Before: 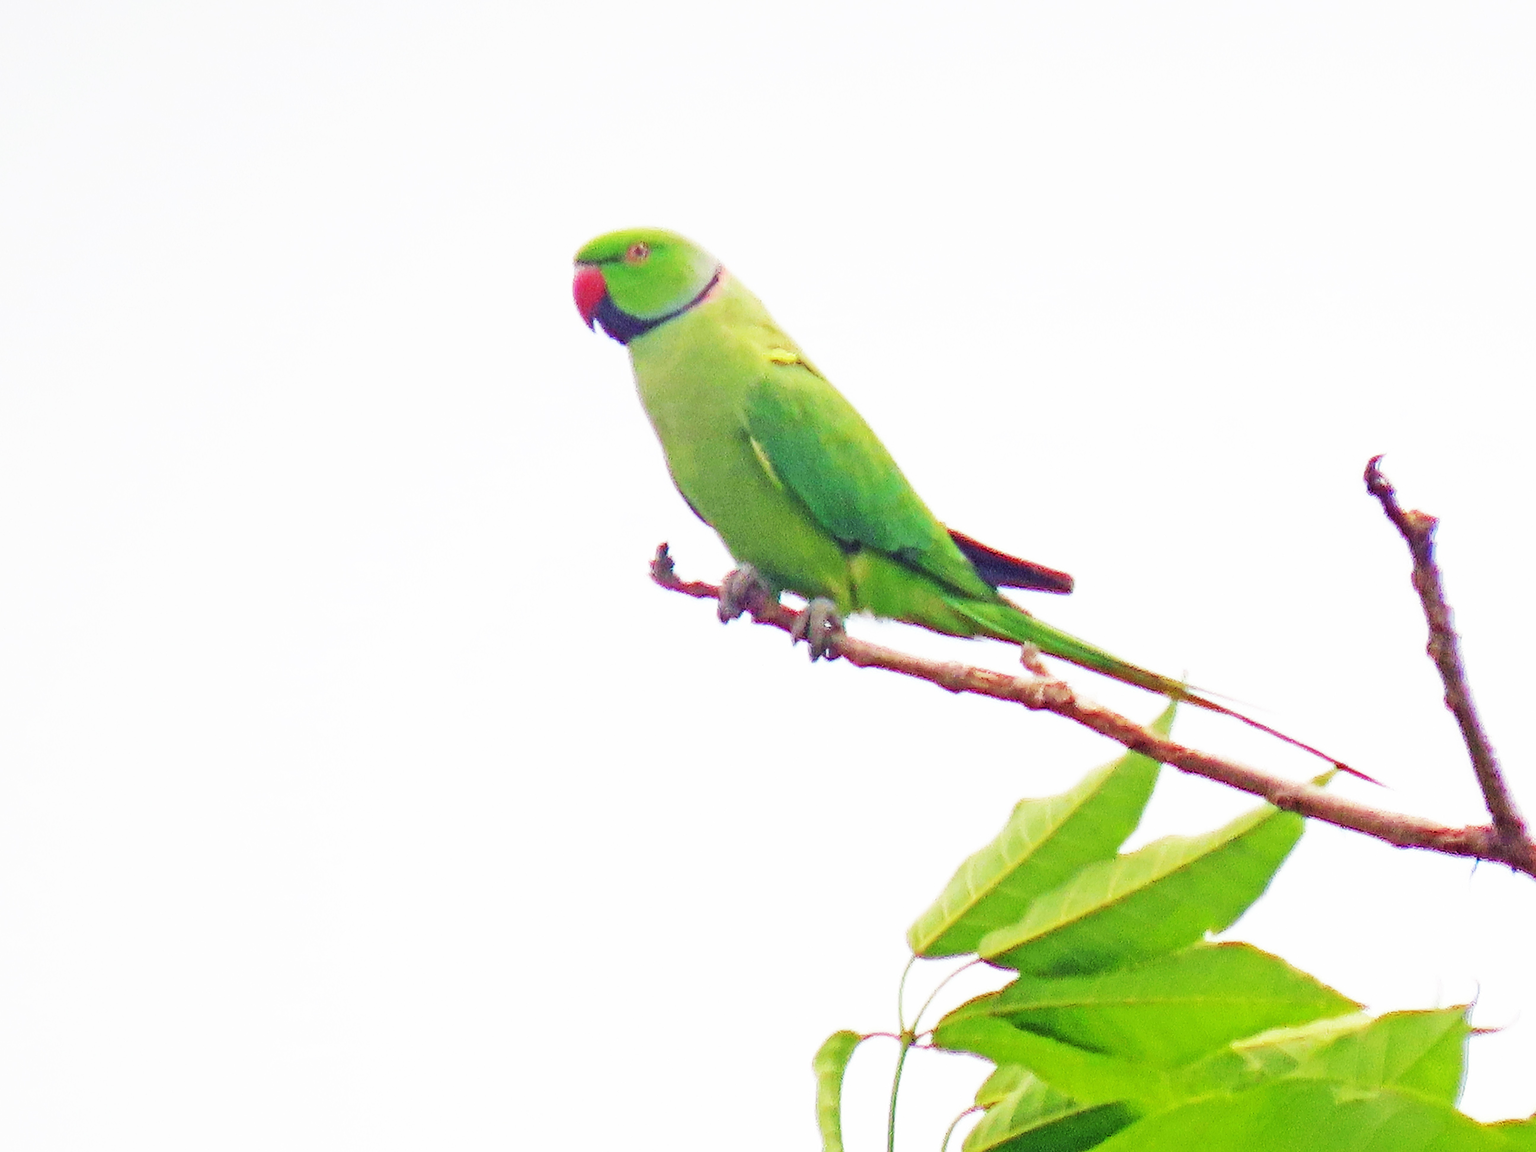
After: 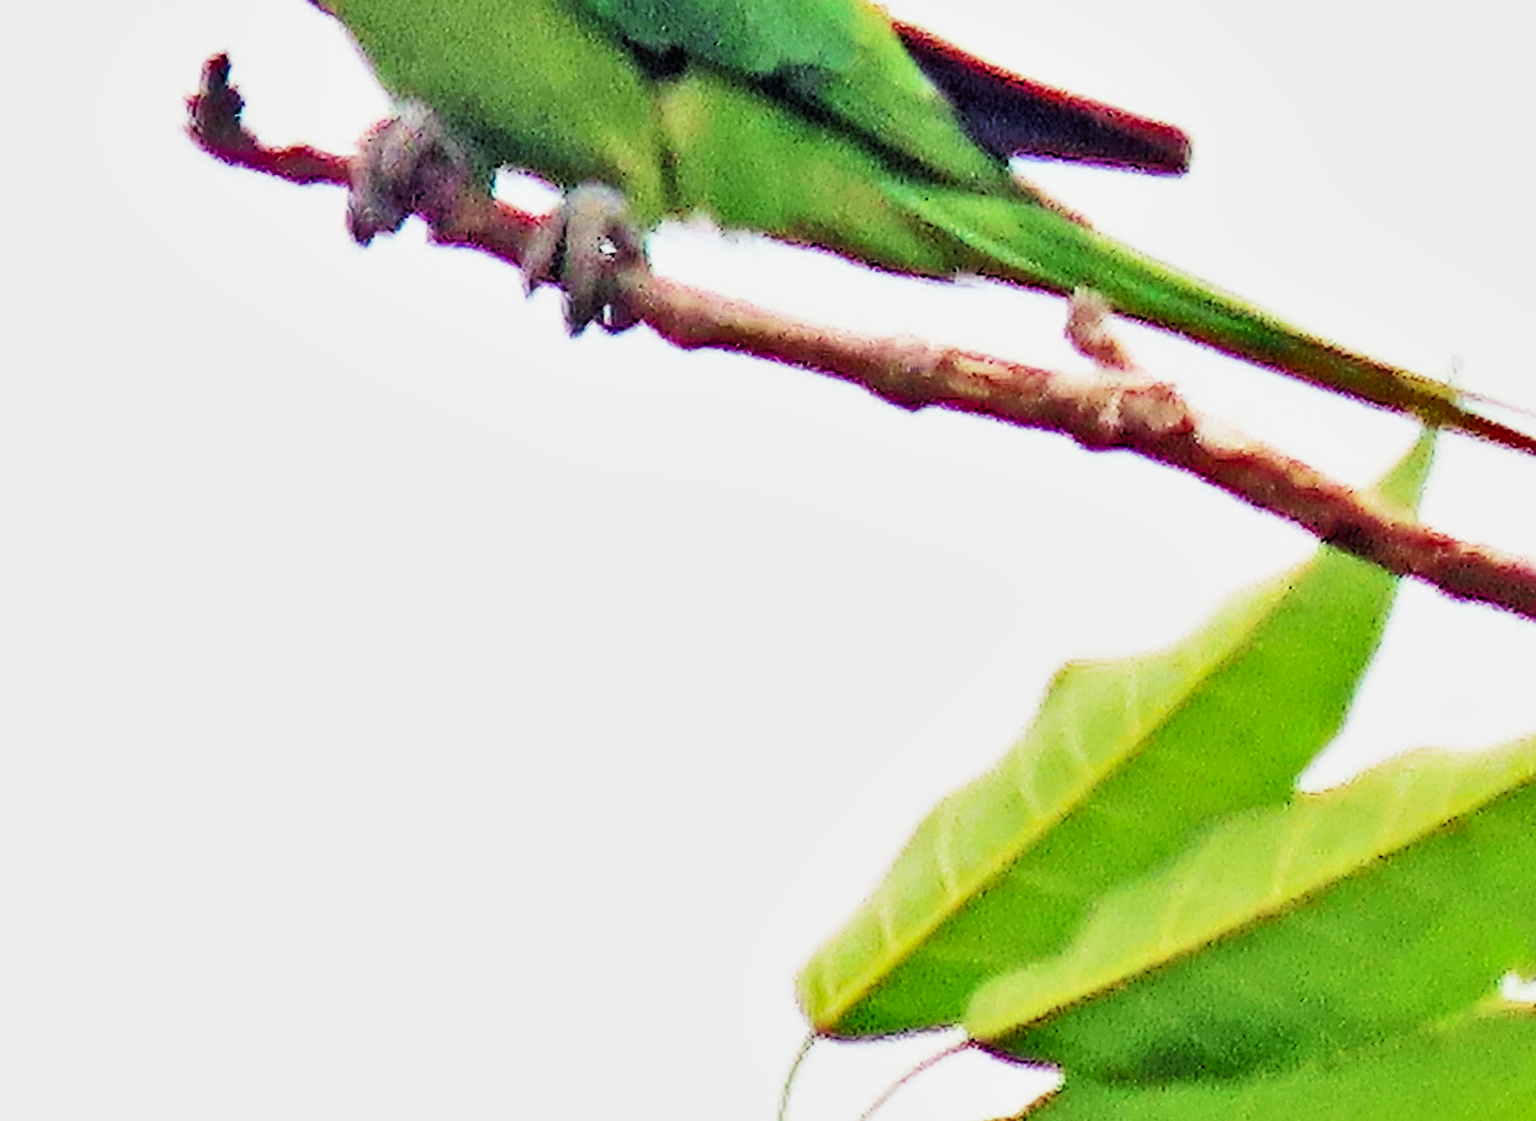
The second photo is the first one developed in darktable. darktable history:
filmic rgb: black relative exposure -4 EV, white relative exposure 3 EV, hardness 3.02, contrast 1.5
crop: left 37.221%, top 45.169%, right 20.63%, bottom 13.777%
shadows and highlights: shadows 60, soften with gaussian
